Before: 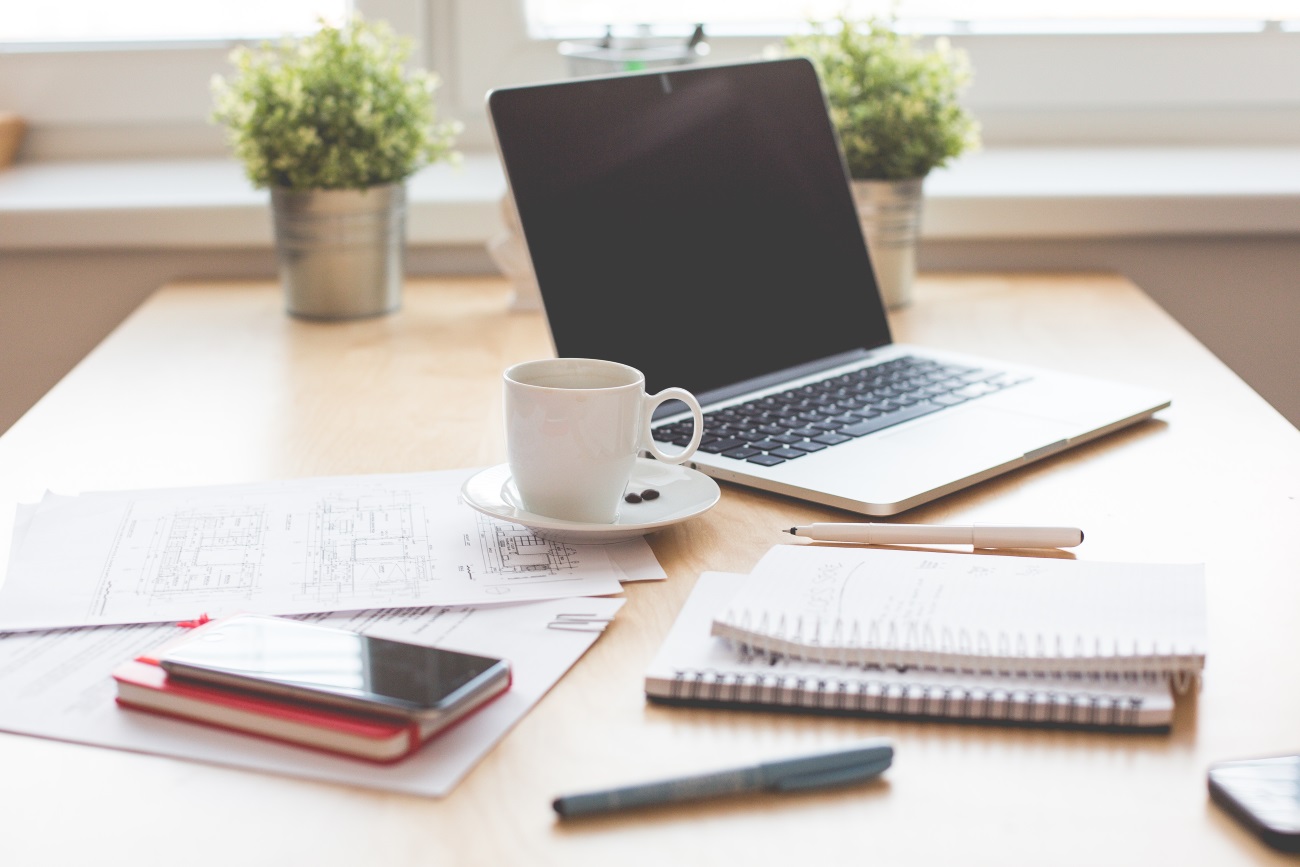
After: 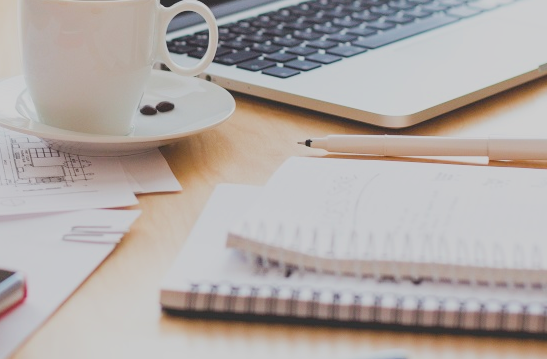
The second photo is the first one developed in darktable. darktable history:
color balance rgb: perceptual saturation grading › global saturation 19.279%, global vibrance 20%
crop: left 37.37%, top 44.848%, right 20.513%, bottom 13.682%
filmic rgb: black relative exposure -7.15 EV, white relative exposure 5.37 EV, hardness 3.02
